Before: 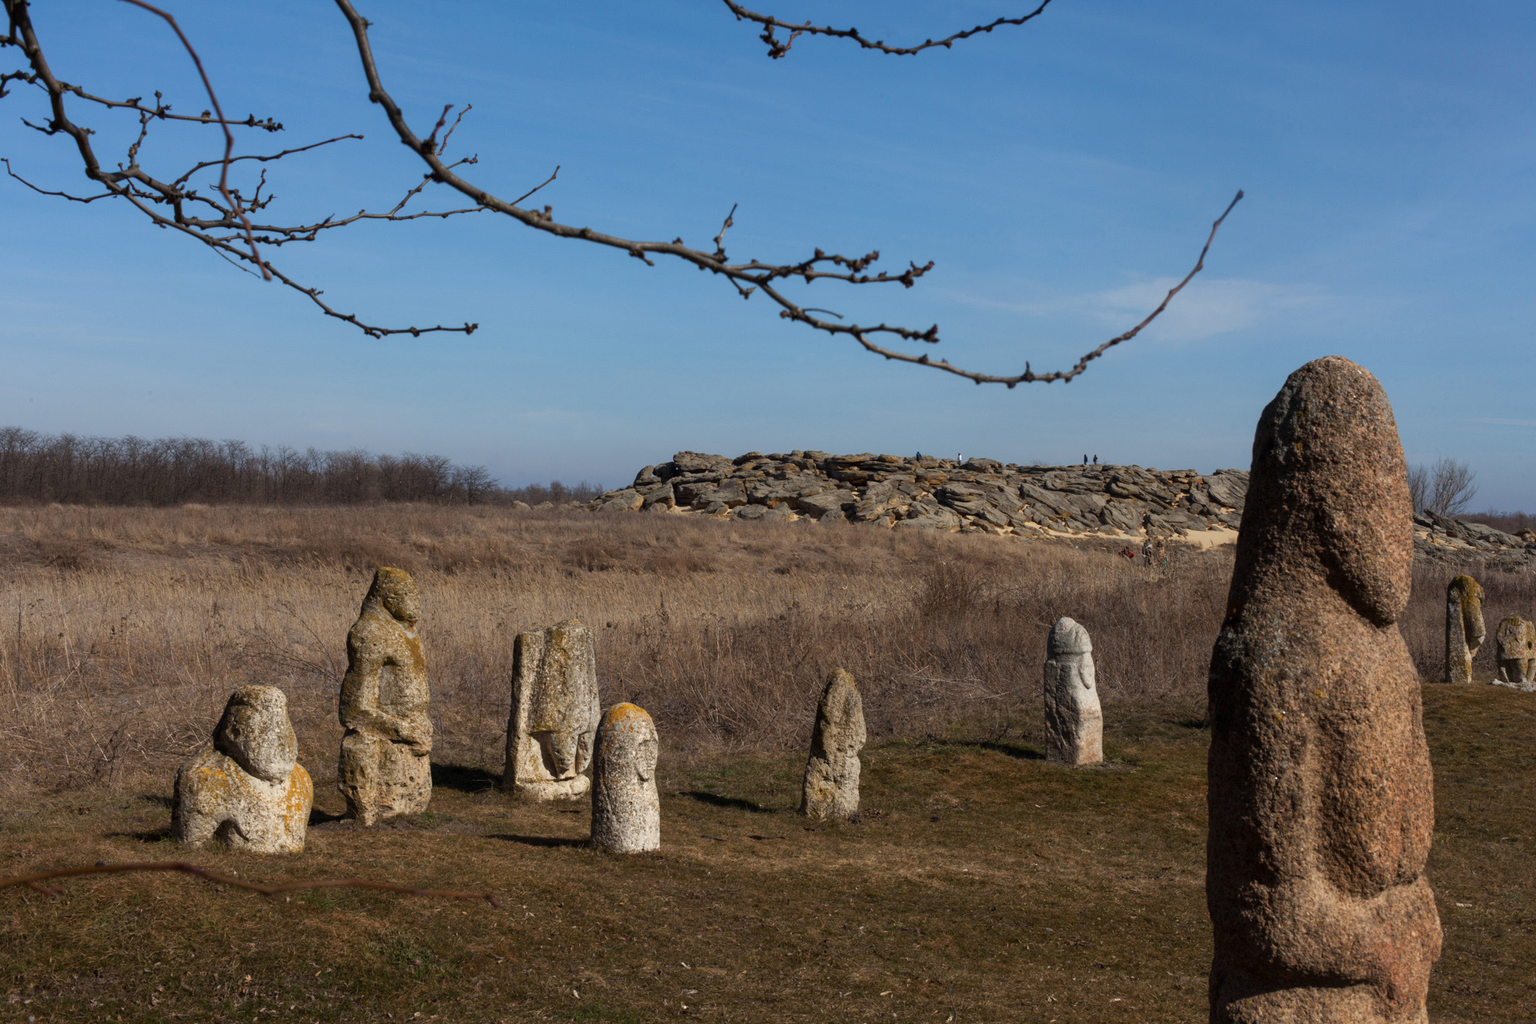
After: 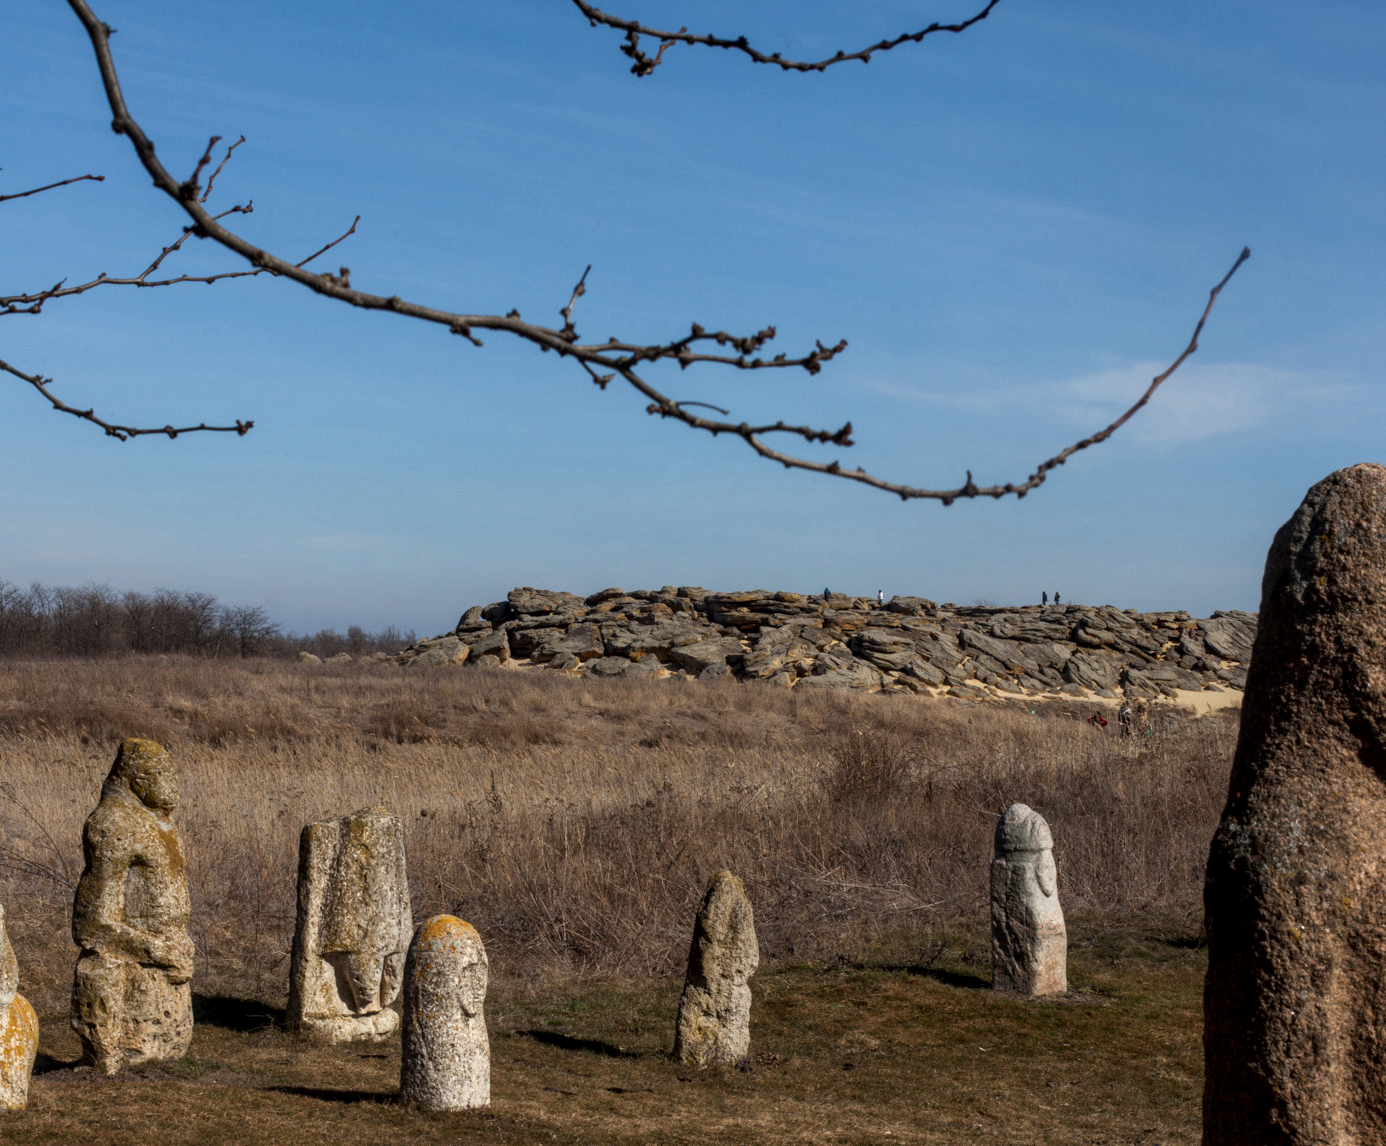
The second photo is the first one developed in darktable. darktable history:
local contrast: on, module defaults
crop: left 18.479%, right 12.2%, bottom 13.971%
